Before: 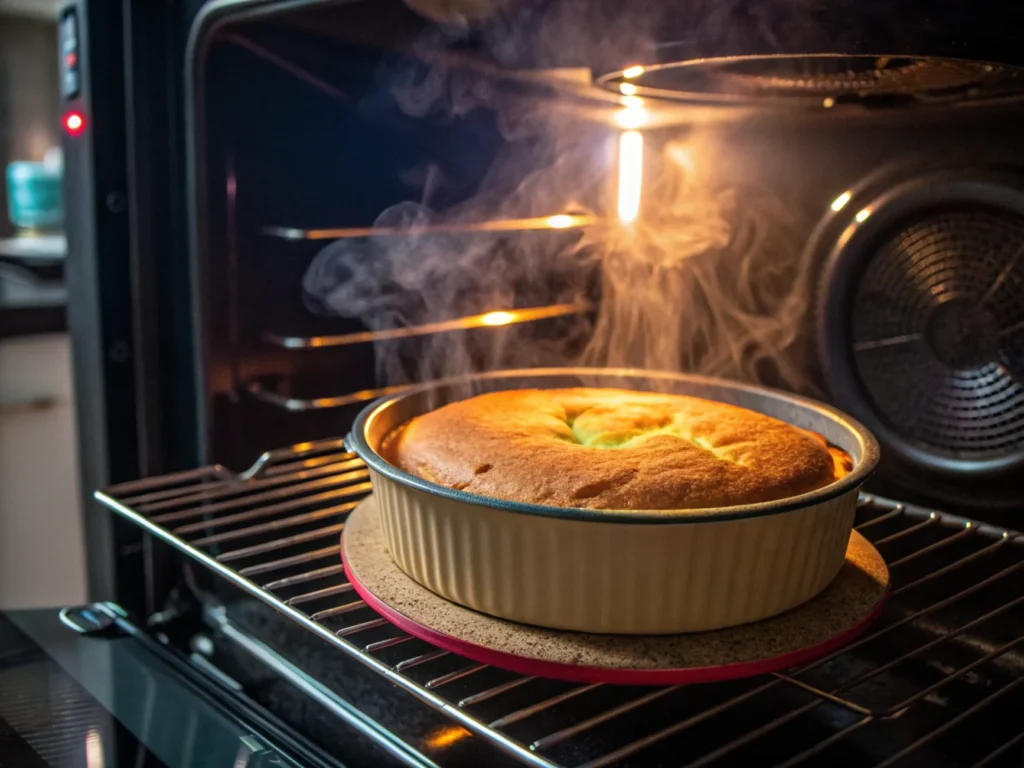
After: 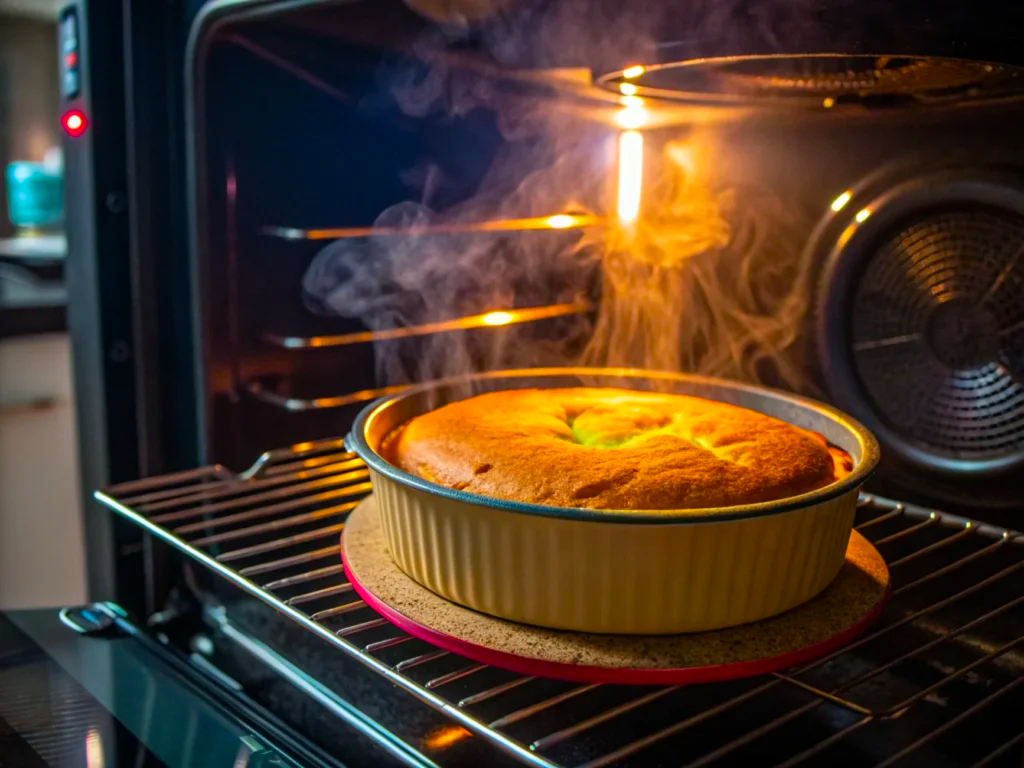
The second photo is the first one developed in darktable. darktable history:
contrast brightness saturation: saturation 0.18
color balance rgb: perceptual saturation grading › global saturation 25%, global vibrance 20%
